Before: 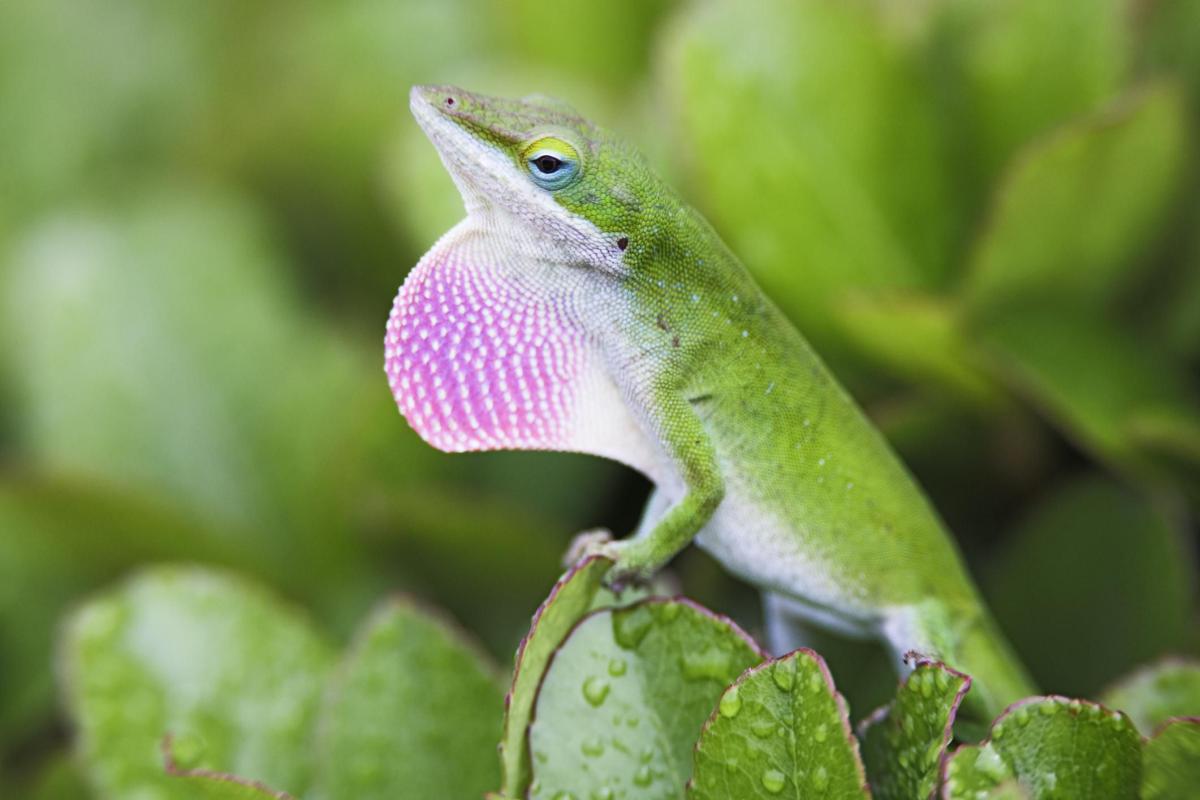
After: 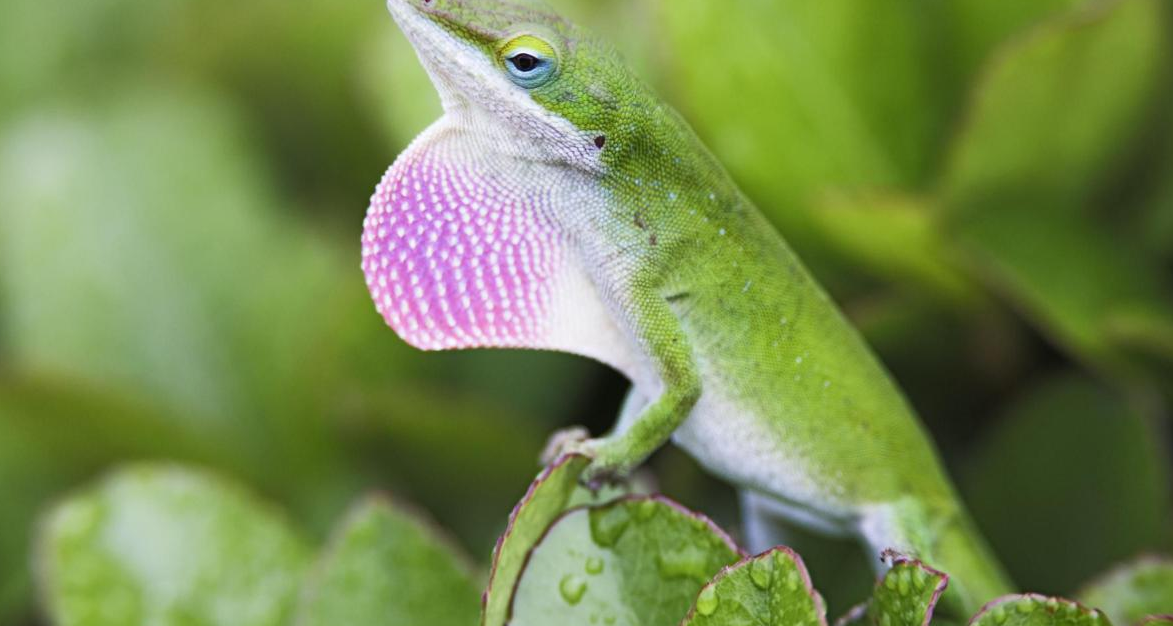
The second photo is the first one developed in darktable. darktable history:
tone equalizer: edges refinement/feathering 500, mask exposure compensation -1.57 EV, preserve details no
crop and rotate: left 1.92%, top 12.846%, right 0.291%, bottom 8.779%
